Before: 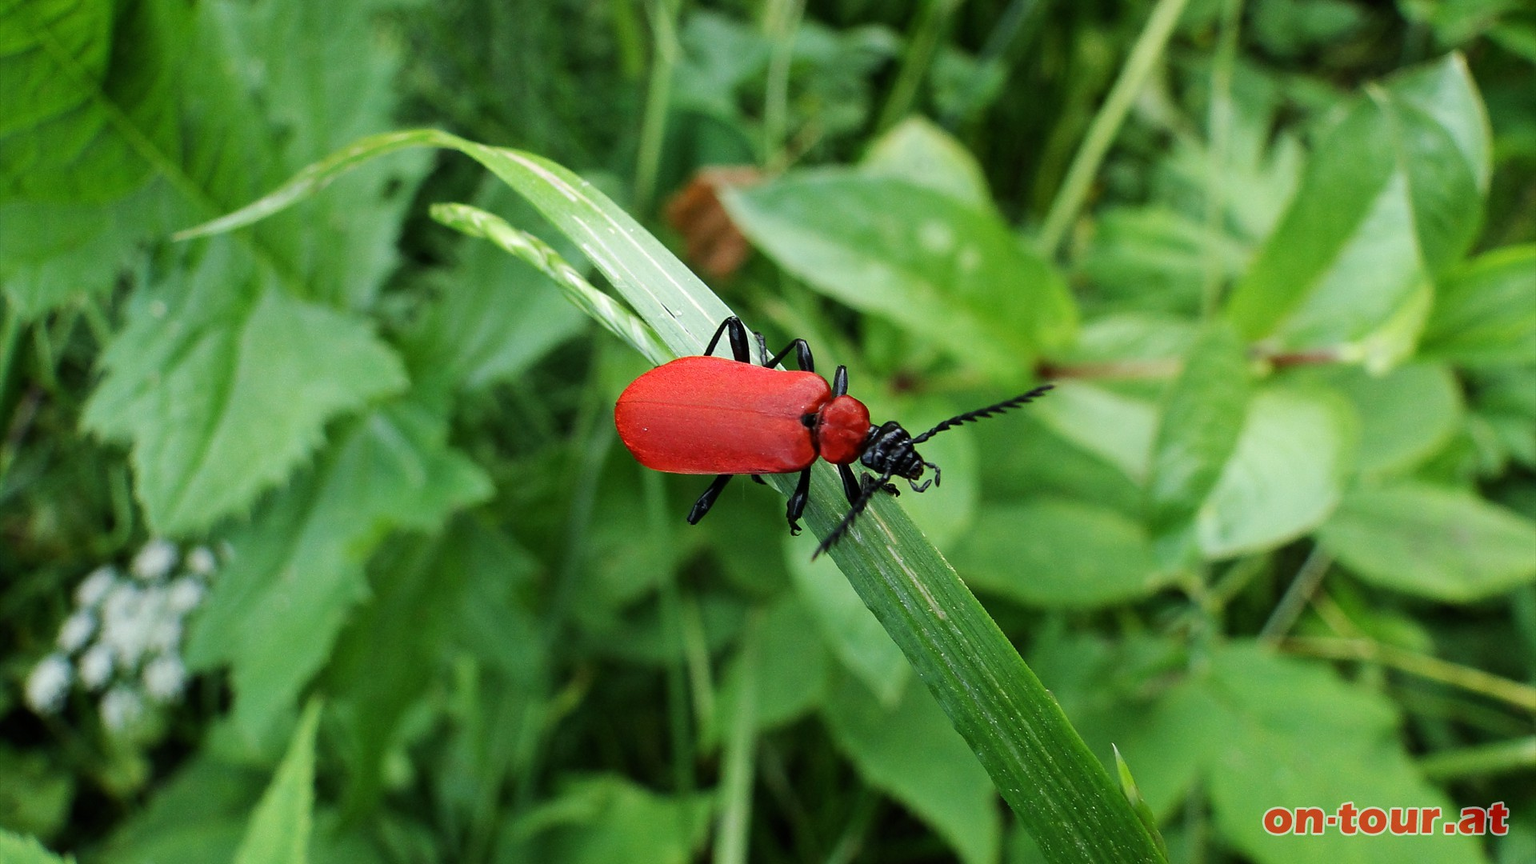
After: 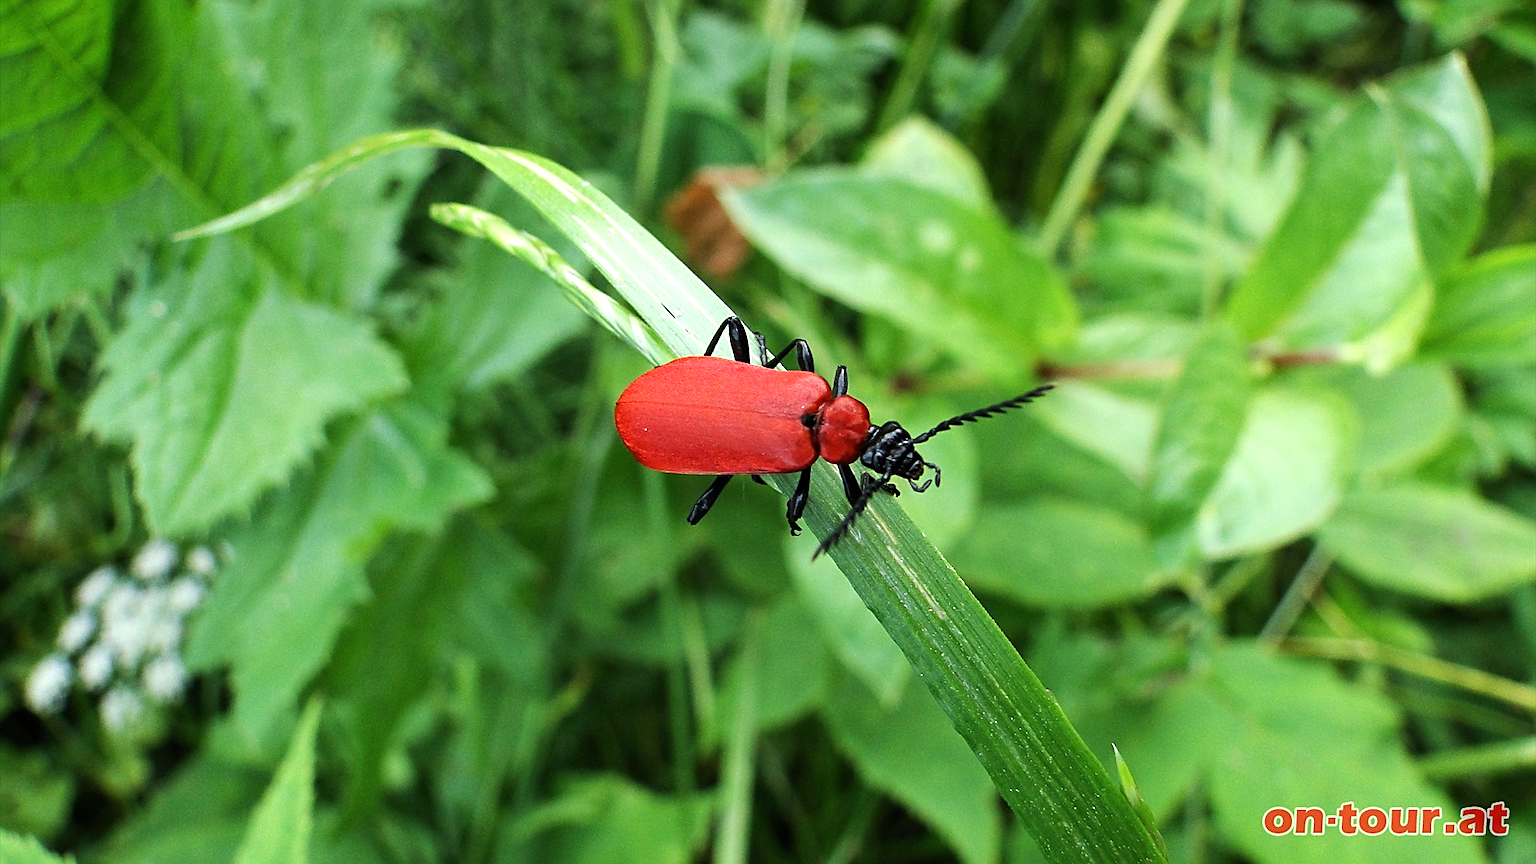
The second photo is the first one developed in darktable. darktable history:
exposure: exposure 0.485 EV, compensate highlight preservation false
sharpen: on, module defaults
